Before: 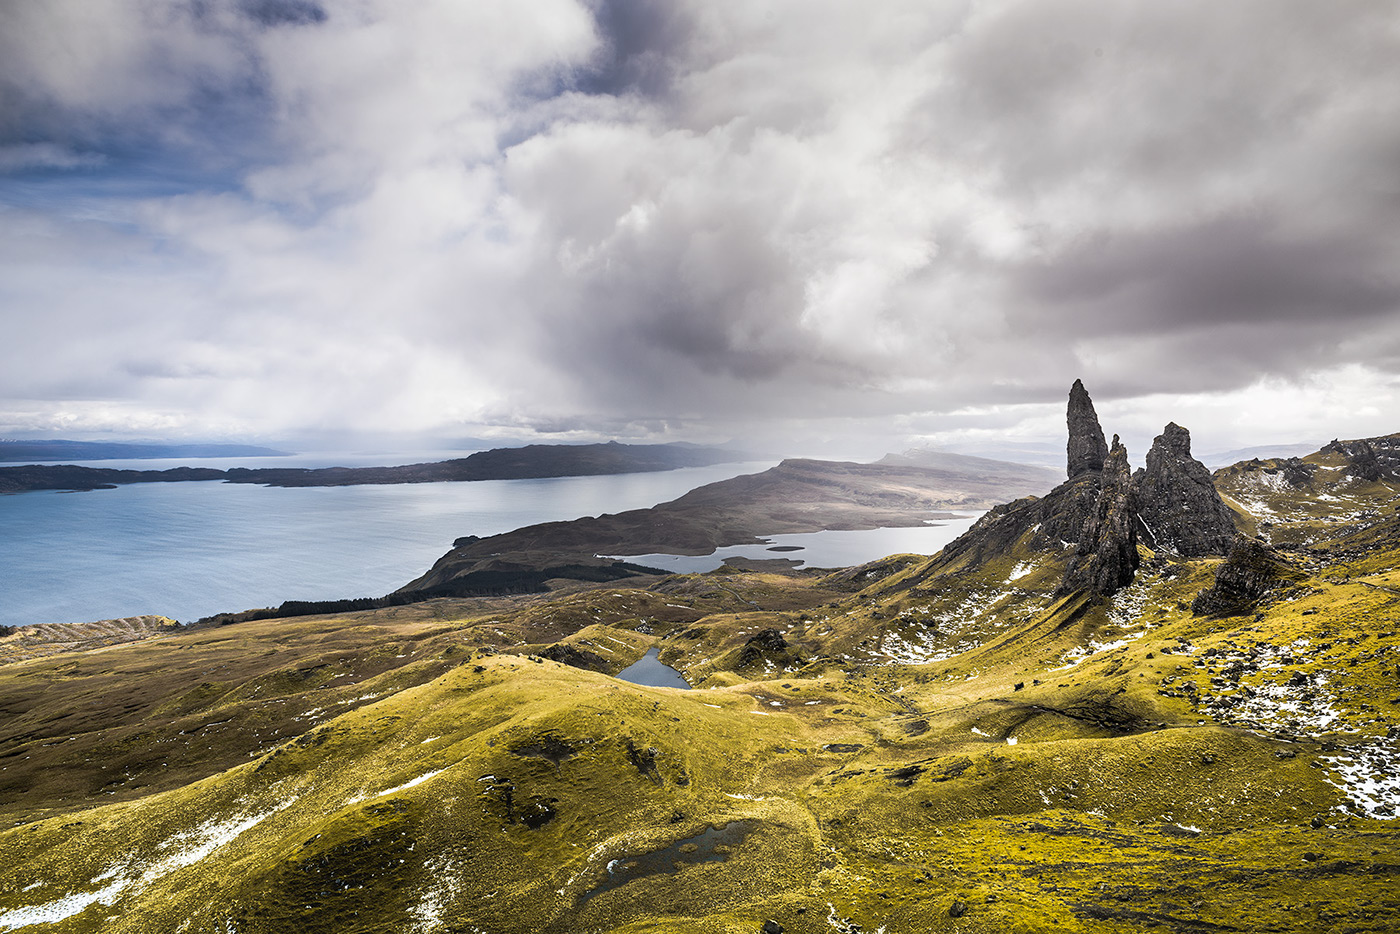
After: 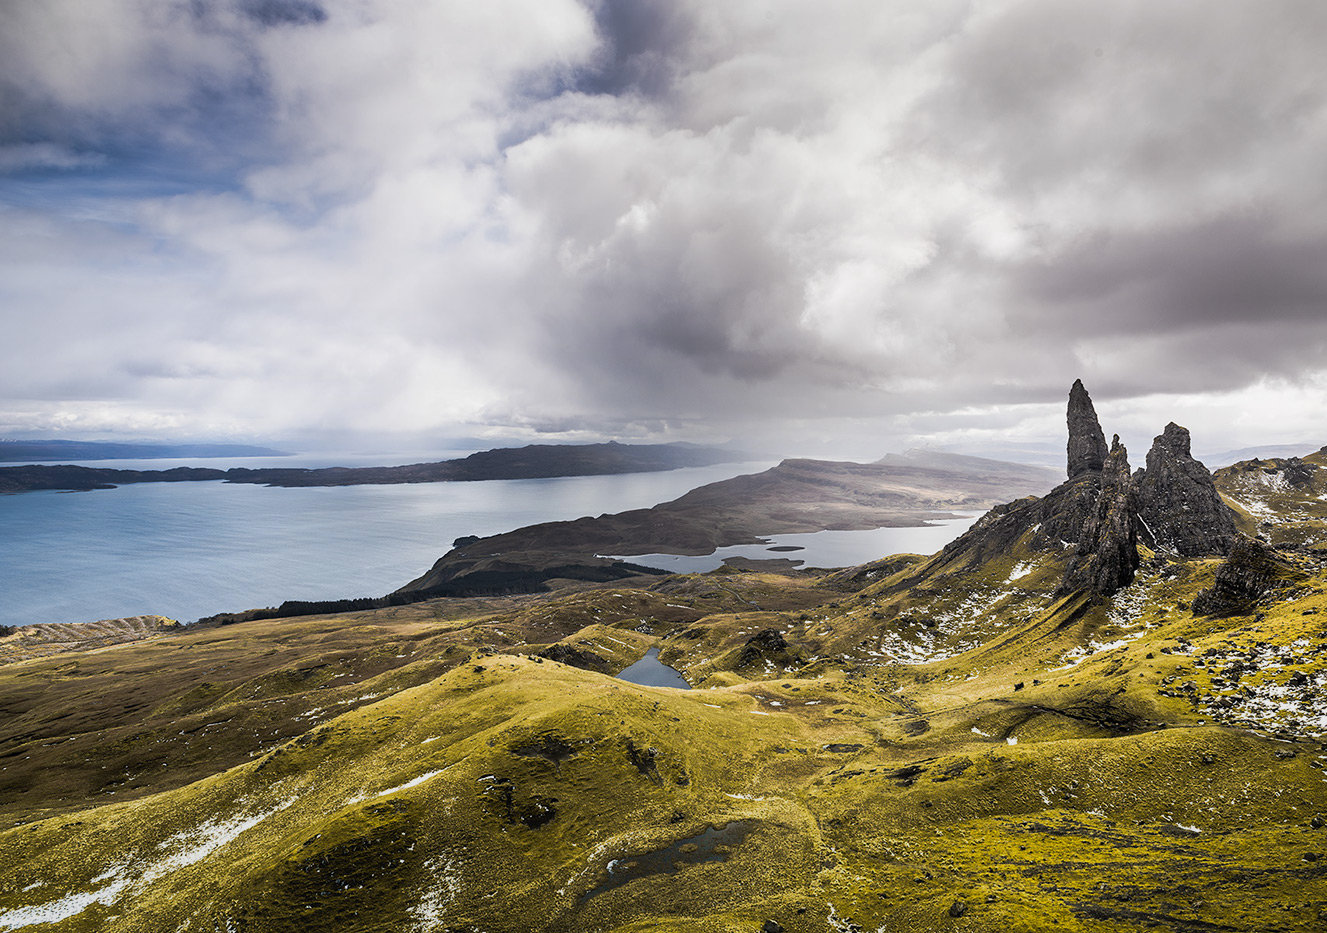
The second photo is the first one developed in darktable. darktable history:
crop and rotate: right 5.167%
graduated density: rotation -180°, offset 27.42
